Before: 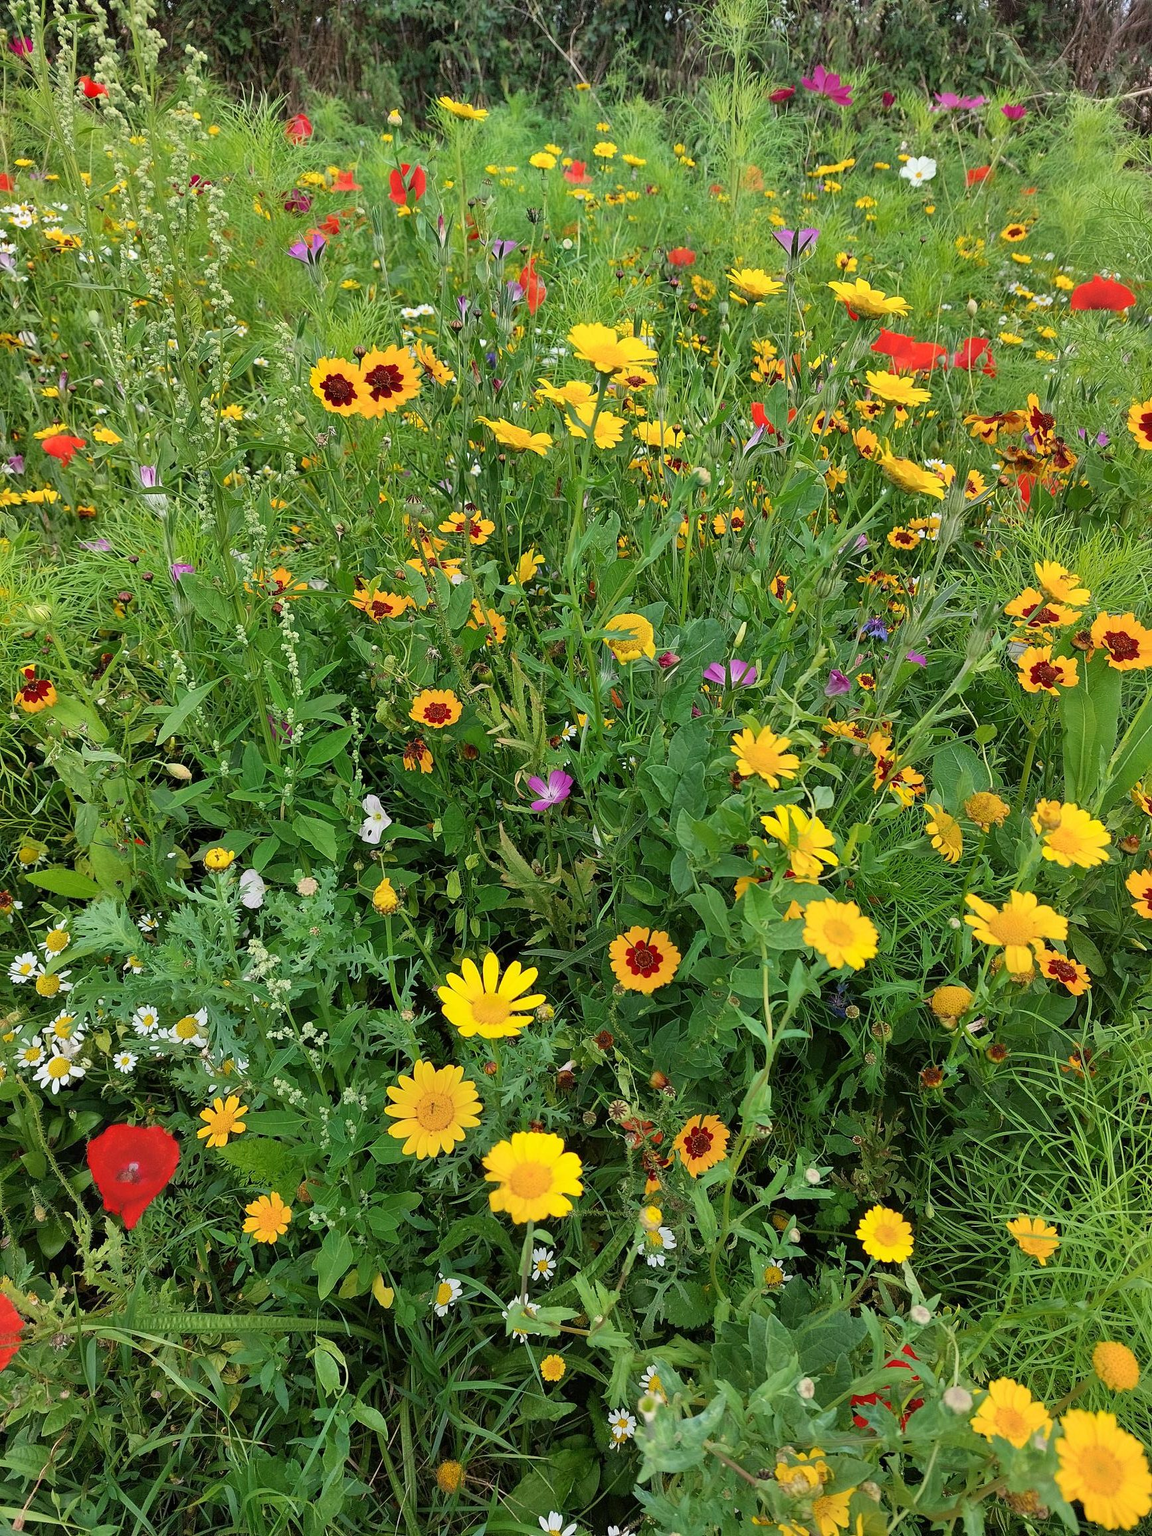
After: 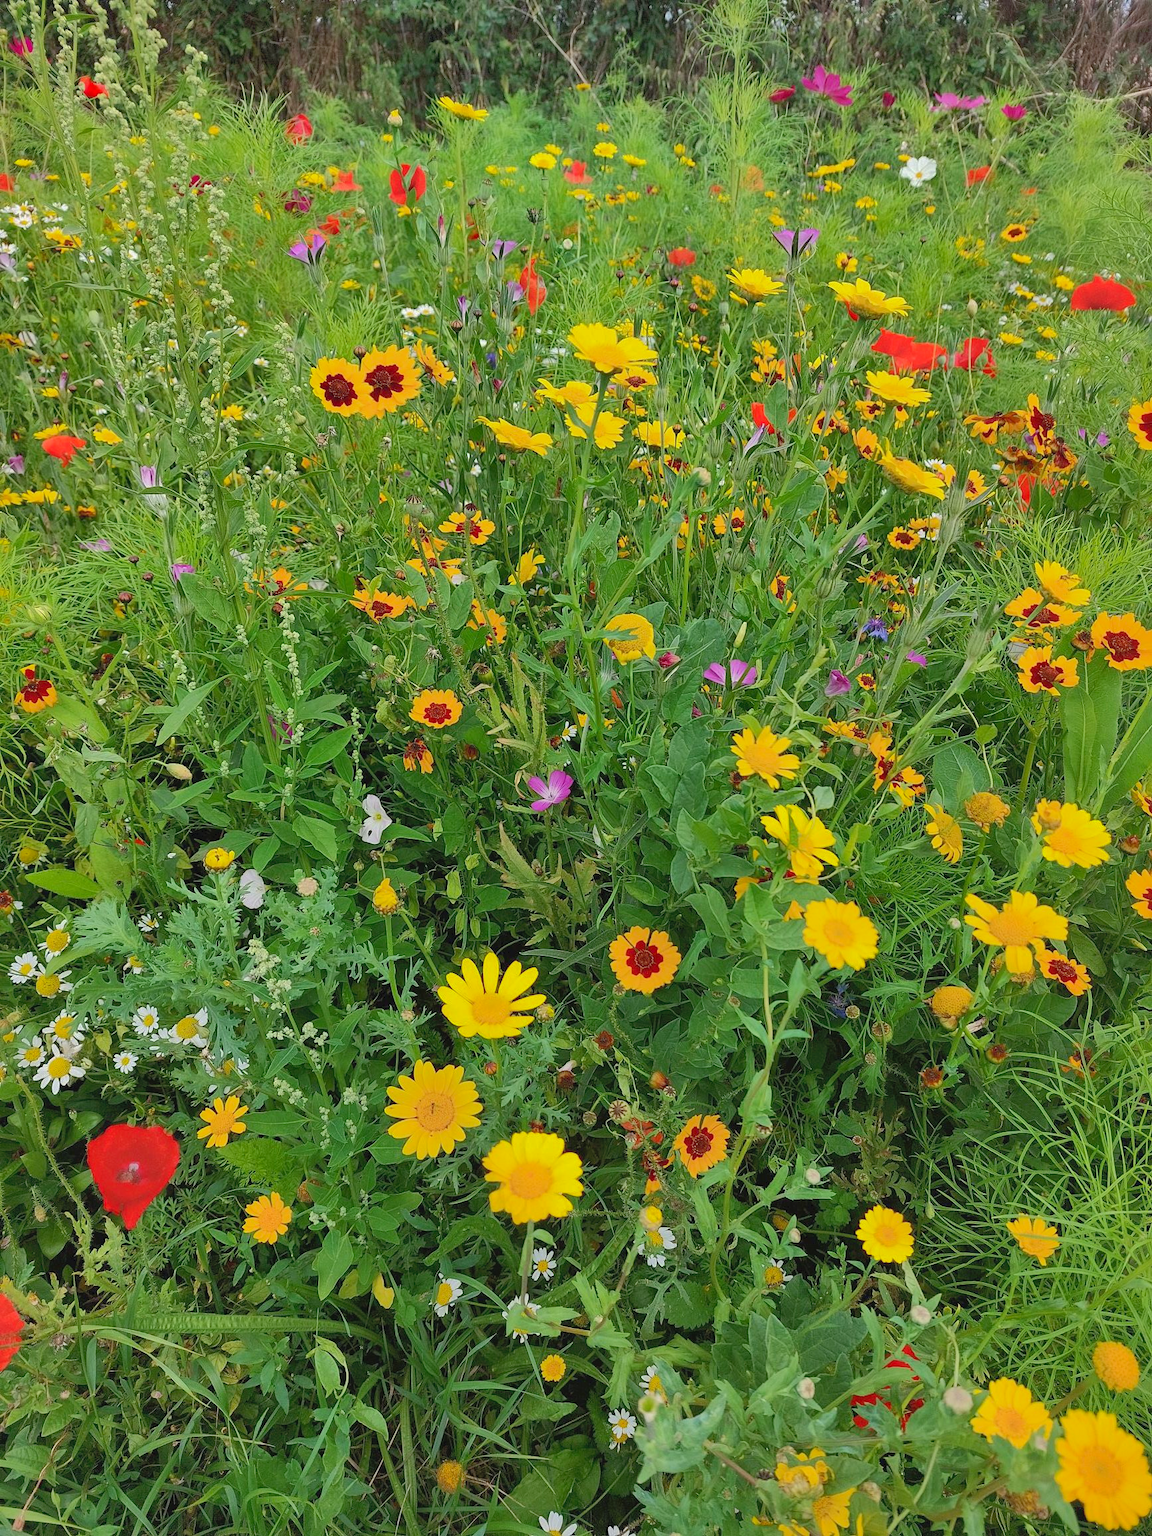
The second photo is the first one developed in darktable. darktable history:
levels: levels [0, 0.478, 1]
shadows and highlights: on, module defaults
tone curve: curves: ch0 [(0, 0) (0.003, 0.027) (0.011, 0.03) (0.025, 0.04) (0.044, 0.063) (0.069, 0.093) (0.1, 0.125) (0.136, 0.153) (0.177, 0.191) (0.224, 0.232) (0.277, 0.279) (0.335, 0.333) (0.399, 0.39) (0.468, 0.457) (0.543, 0.535) (0.623, 0.611) (0.709, 0.683) (0.801, 0.758) (0.898, 0.853) (1, 1)], color space Lab, independent channels, preserve colors none
